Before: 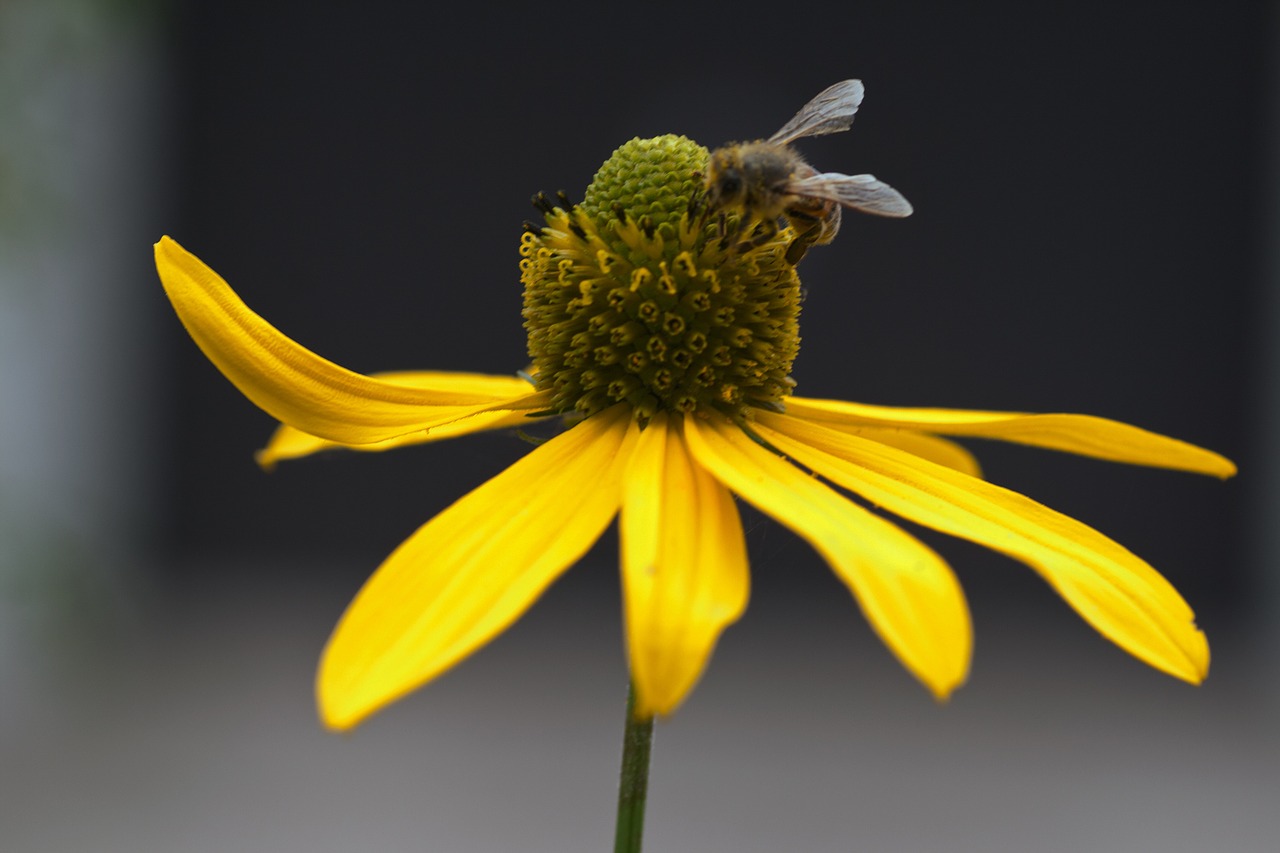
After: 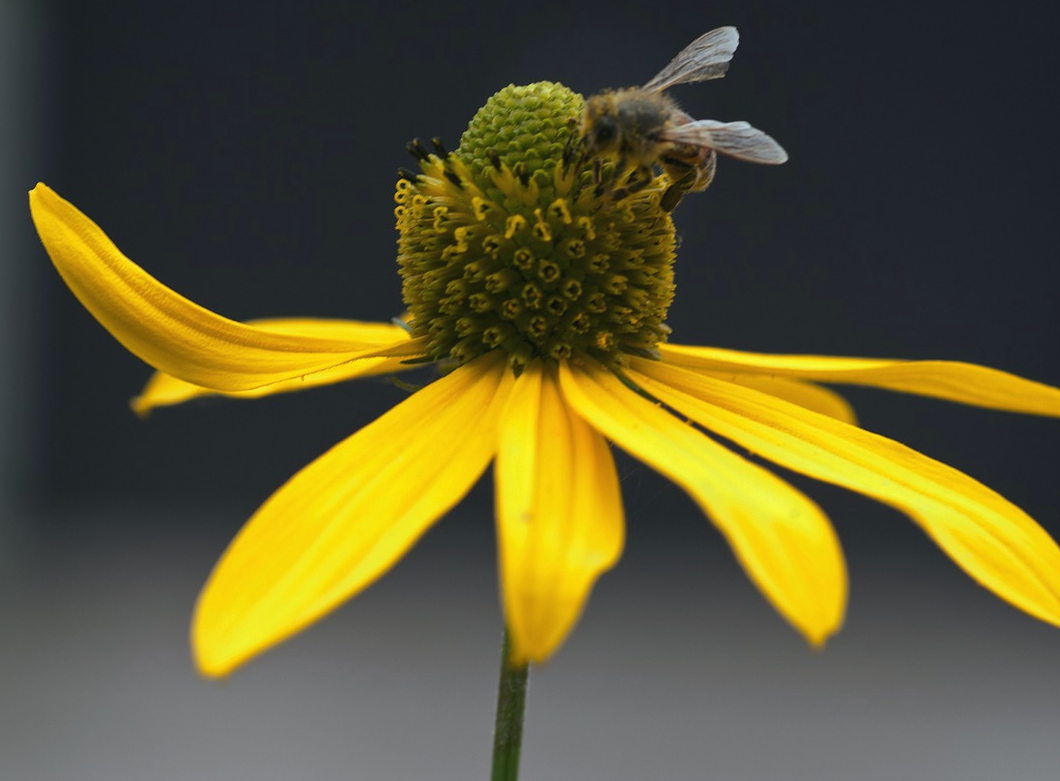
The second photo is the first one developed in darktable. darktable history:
crop: left 9.807%, top 6.259%, right 7.334%, bottom 2.177%
color balance: mode lift, gamma, gain (sRGB), lift [1, 1, 1.022, 1.026]
